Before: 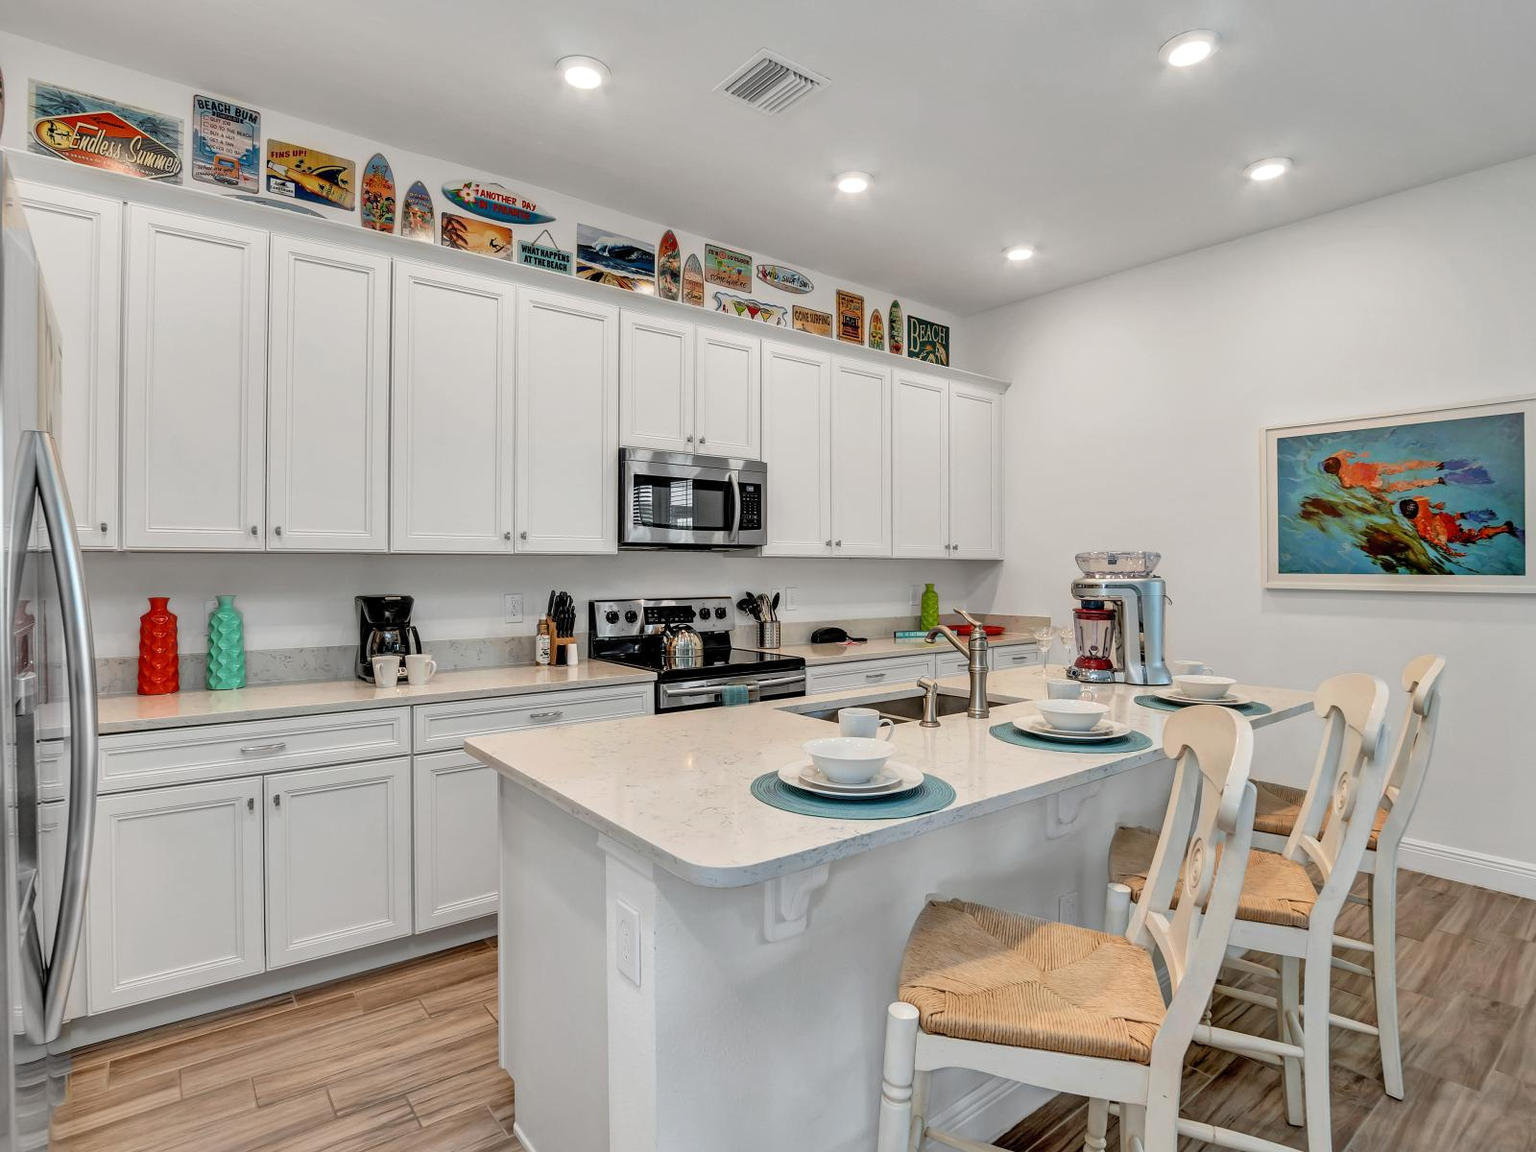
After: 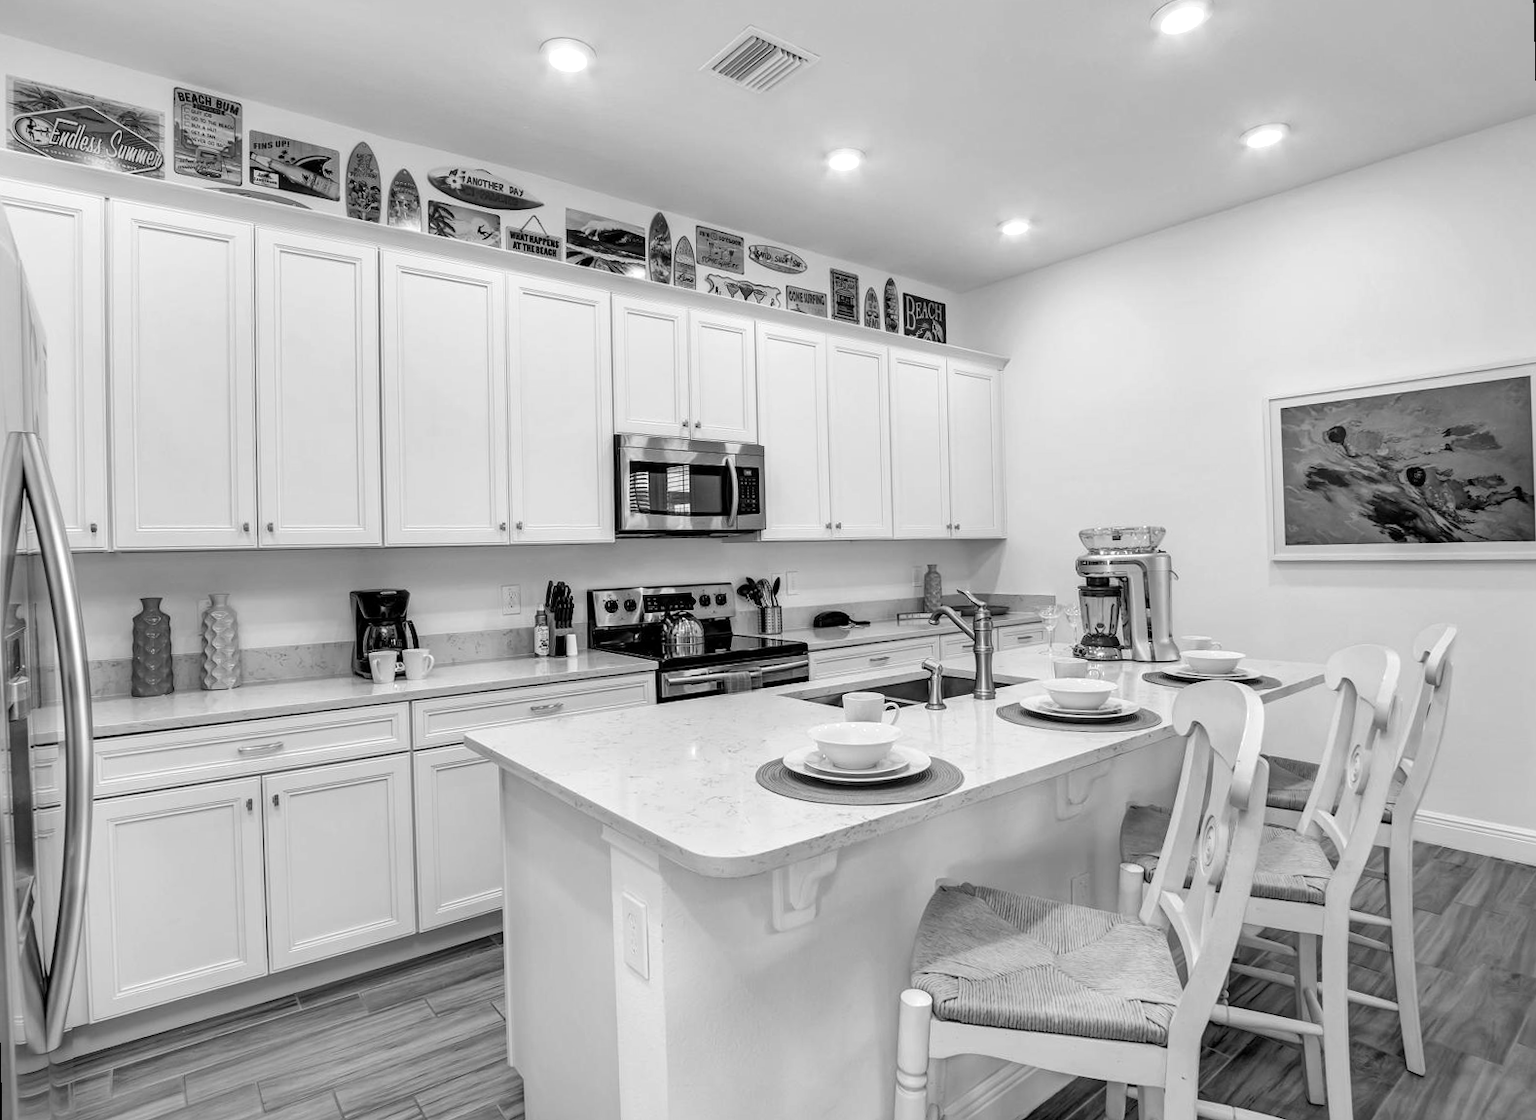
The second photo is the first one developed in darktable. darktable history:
rotate and perspective: rotation -1.42°, crop left 0.016, crop right 0.984, crop top 0.035, crop bottom 0.965
tone equalizer: -8 EV -0.001 EV, -7 EV 0.001 EV, -6 EV -0.002 EV, -5 EV -0.003 EV, -4 EV -0.062 EV, -3 EV -0.222 EV, -2 EV -0.267 EV, -1 EV 0.105 EV, +0 EV 0.303 EV
color contrast: green-magenta contrast 0, blue-yellow contrast 0
